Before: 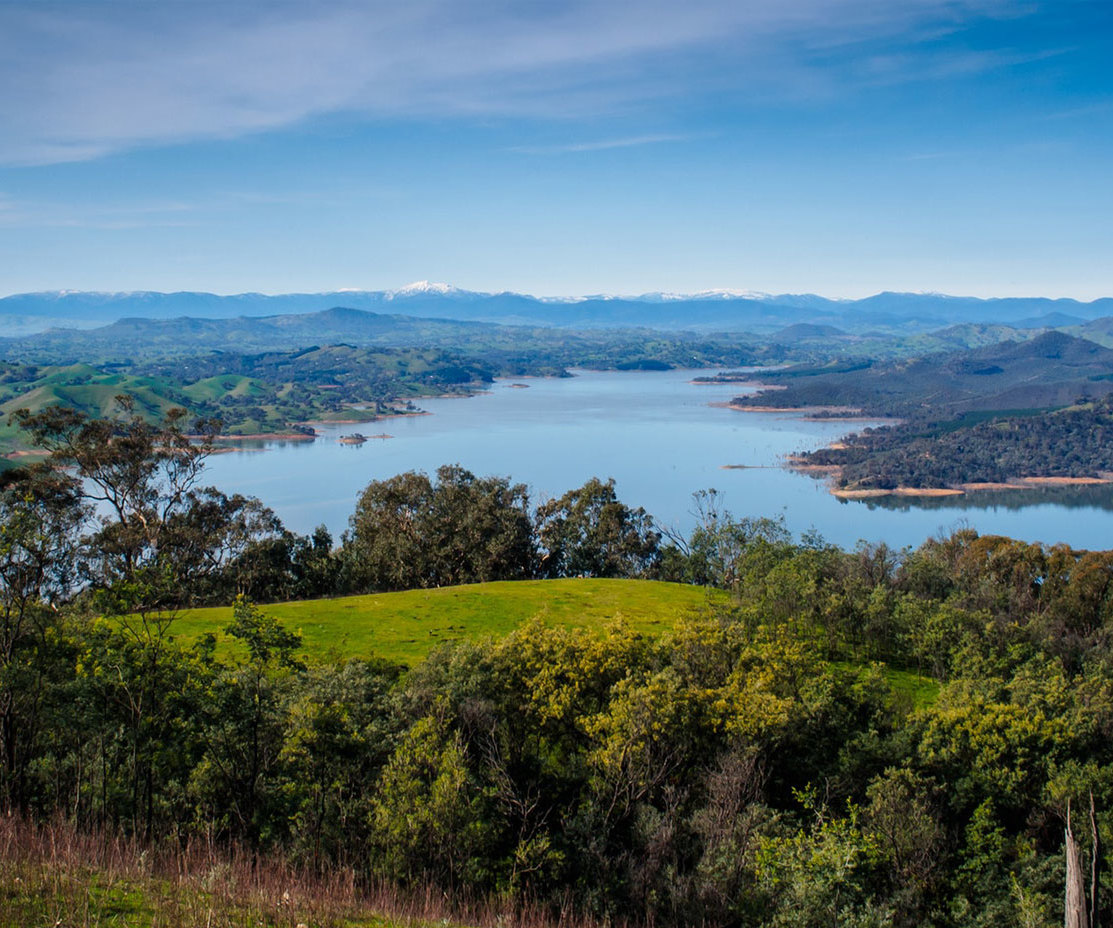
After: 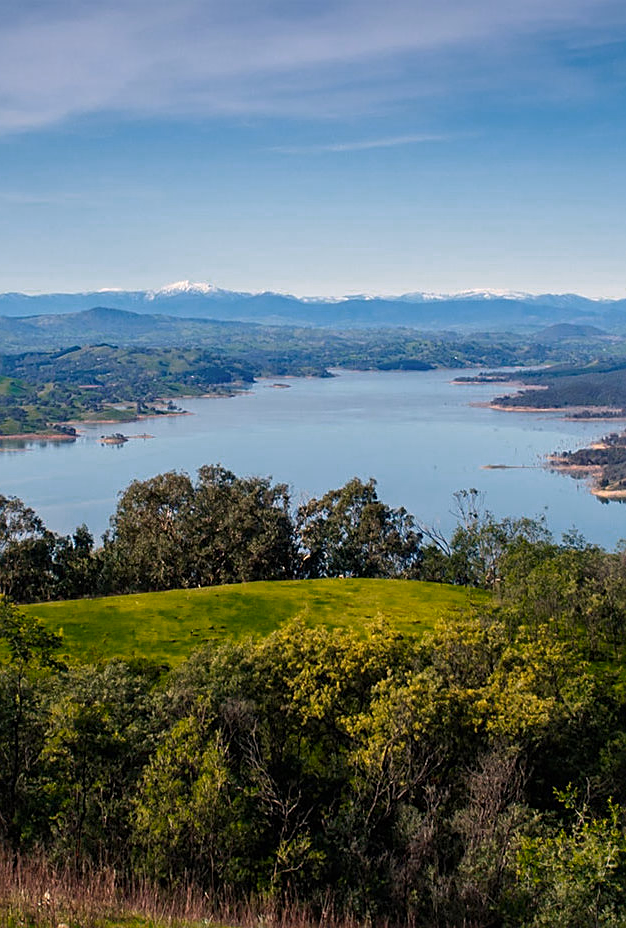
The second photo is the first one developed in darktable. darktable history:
color correction: highlights a* 3.84, highlights b* 5.07
color zones: curves: ch0 [(0.25, 0.5) (0.347, 0.092) (0.75, 0.5)]; ch1 [(0.25, 0.5) (0.33, 0.51) (0.75, 0.5)]
crop: left 21.496%, right 22.254%
sharpen: on, module defaults
